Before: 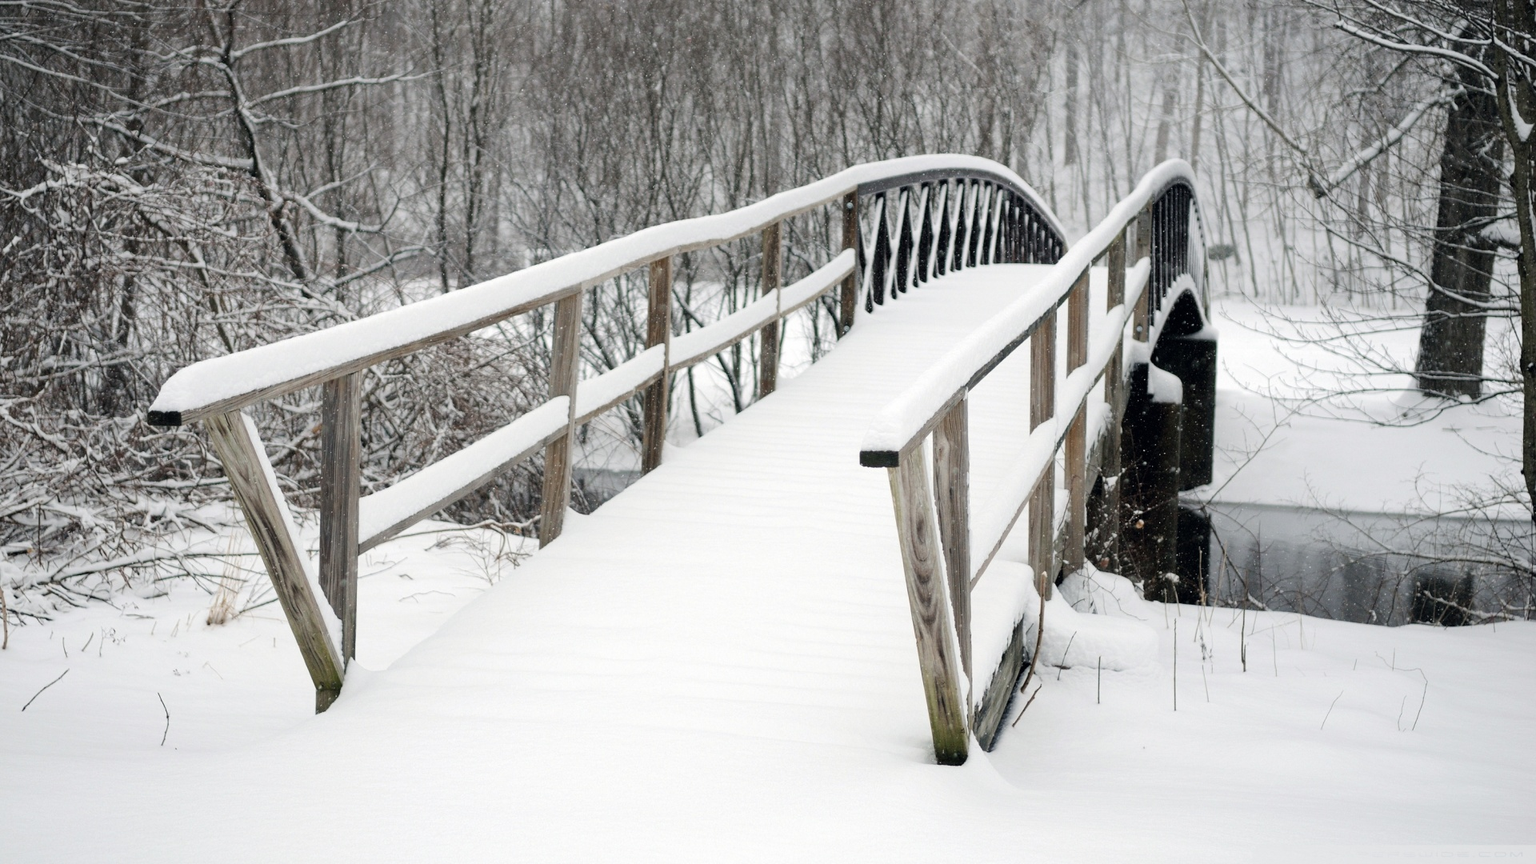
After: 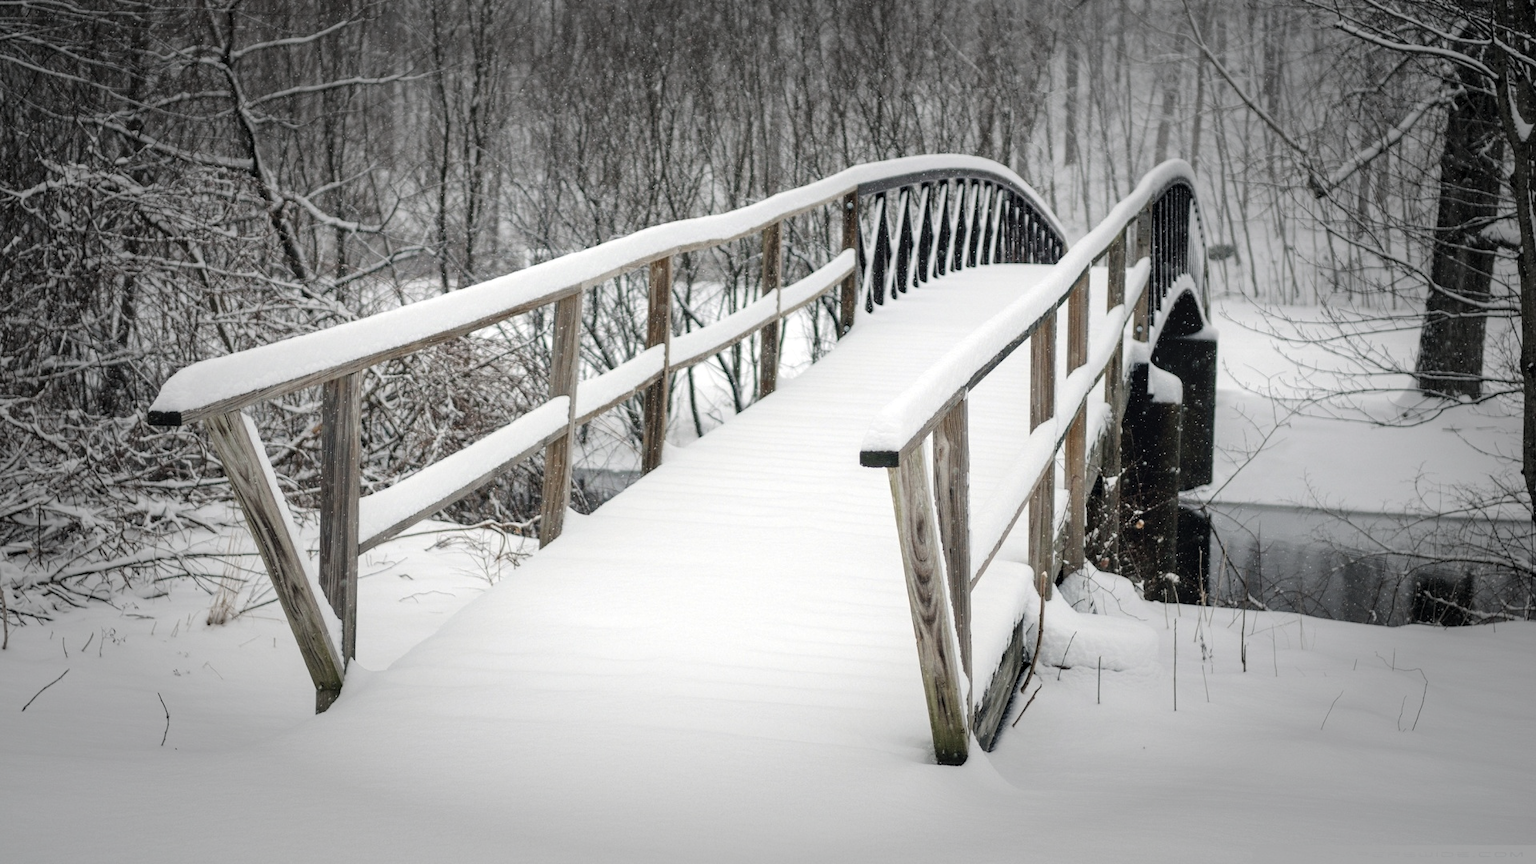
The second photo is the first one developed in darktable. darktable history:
local contrast: on, module defaults
vignetting: fall-off start 48.91%, automatic ratio true, width/height ratio 1.286
exposure: compensate exposure bias true, compensate highlight preservation false
